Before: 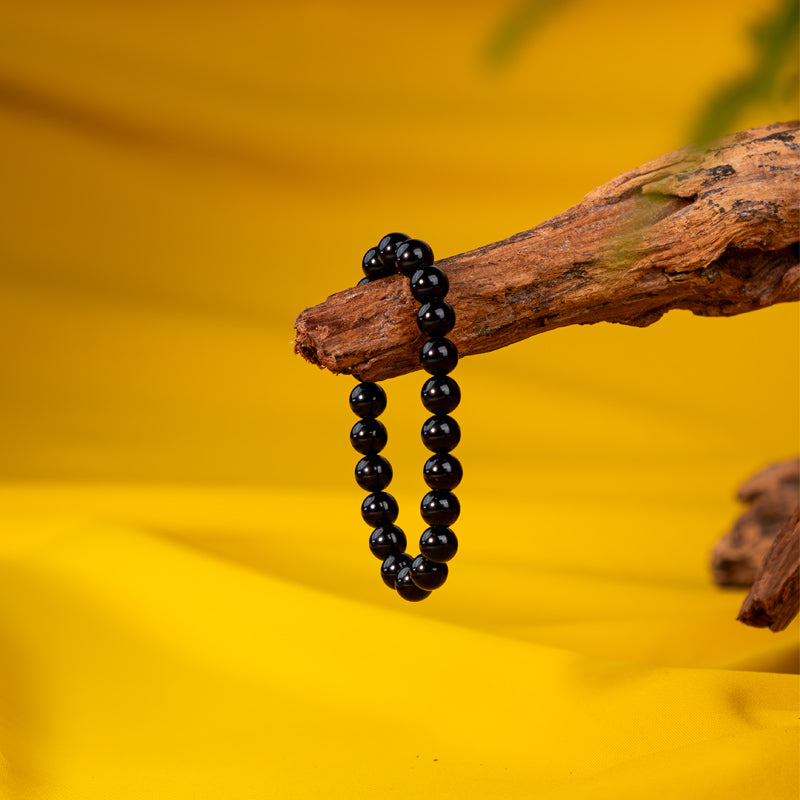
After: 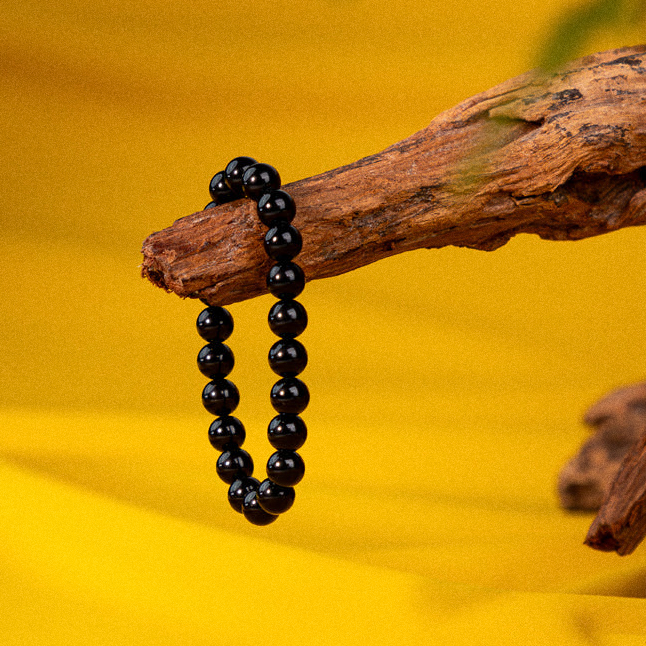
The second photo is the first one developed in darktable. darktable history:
grain: coarseness 0.47 ISO
crop: left 19.159%, top 9.58%, bottom 9.58%
